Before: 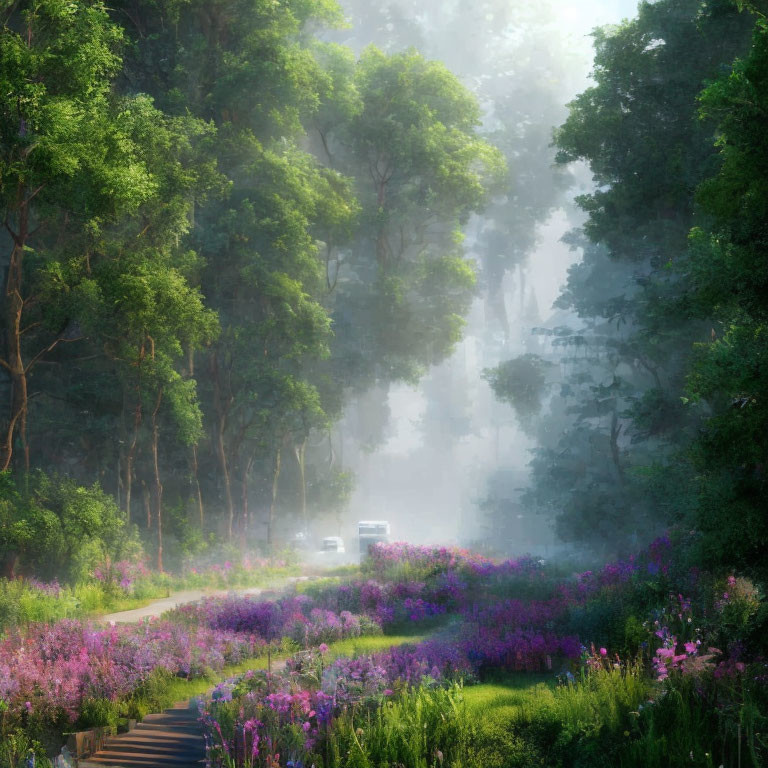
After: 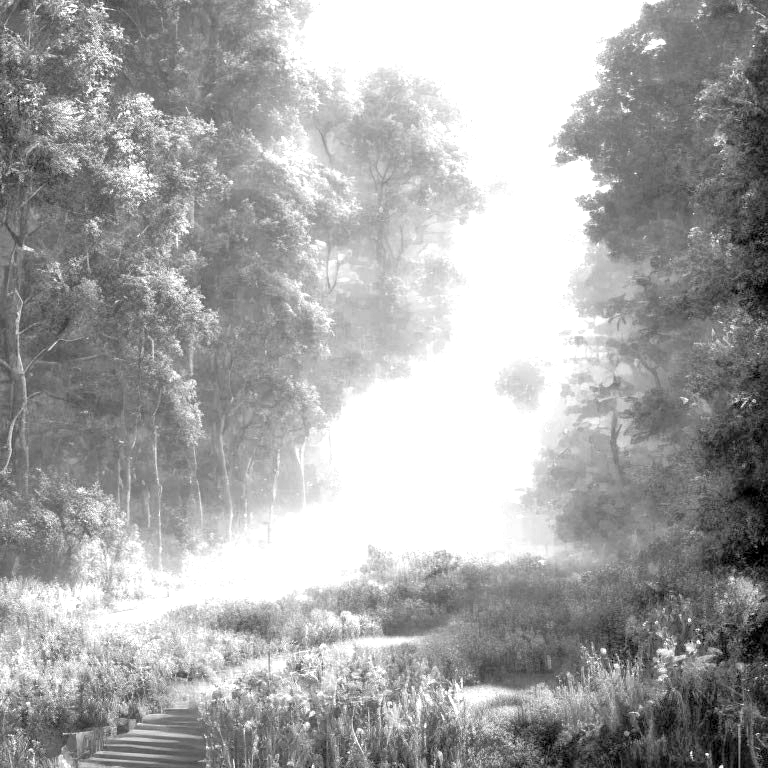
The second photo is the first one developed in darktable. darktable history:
tone equalizer: -7 EV 0.141 EV, -6 EV 0.579 EV, -5 EV 1.13 EV, -4 EV 1.32 EV, -3 EV 1.15 EV, -2 EV 0.6 EV, -1 EV 0.162 EV
local contrast: highlights 100%, shadows 102%, detail 119%, midtone range 0.2
exposure: black level correction 0.001, exposure 1.73 EV, compensate exposure bias true, compensate highlight preservation false
color calibration: output gray [0.267, 0.423, 0.261, 0], illuminant as shot in camera, x 0.378, y 0.381, temperature 4095.06 K
